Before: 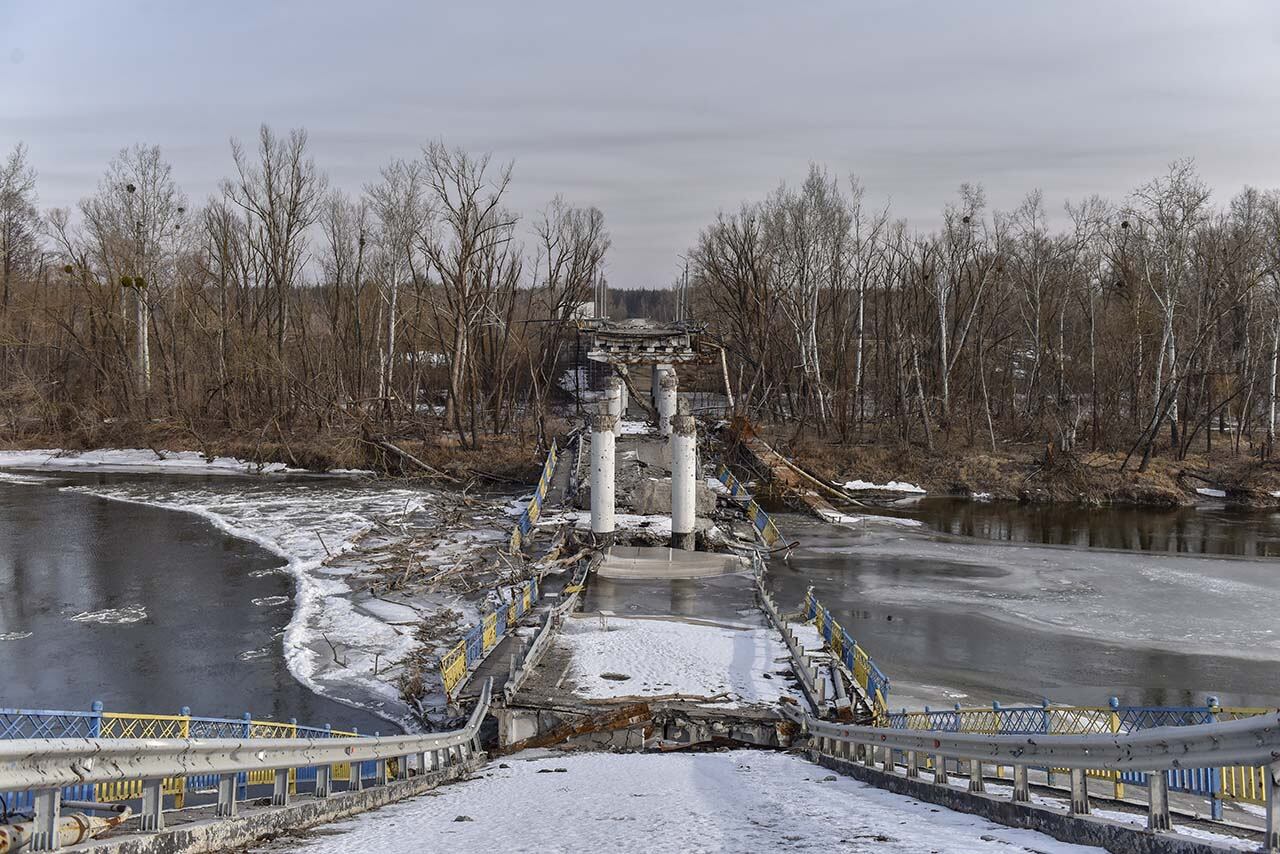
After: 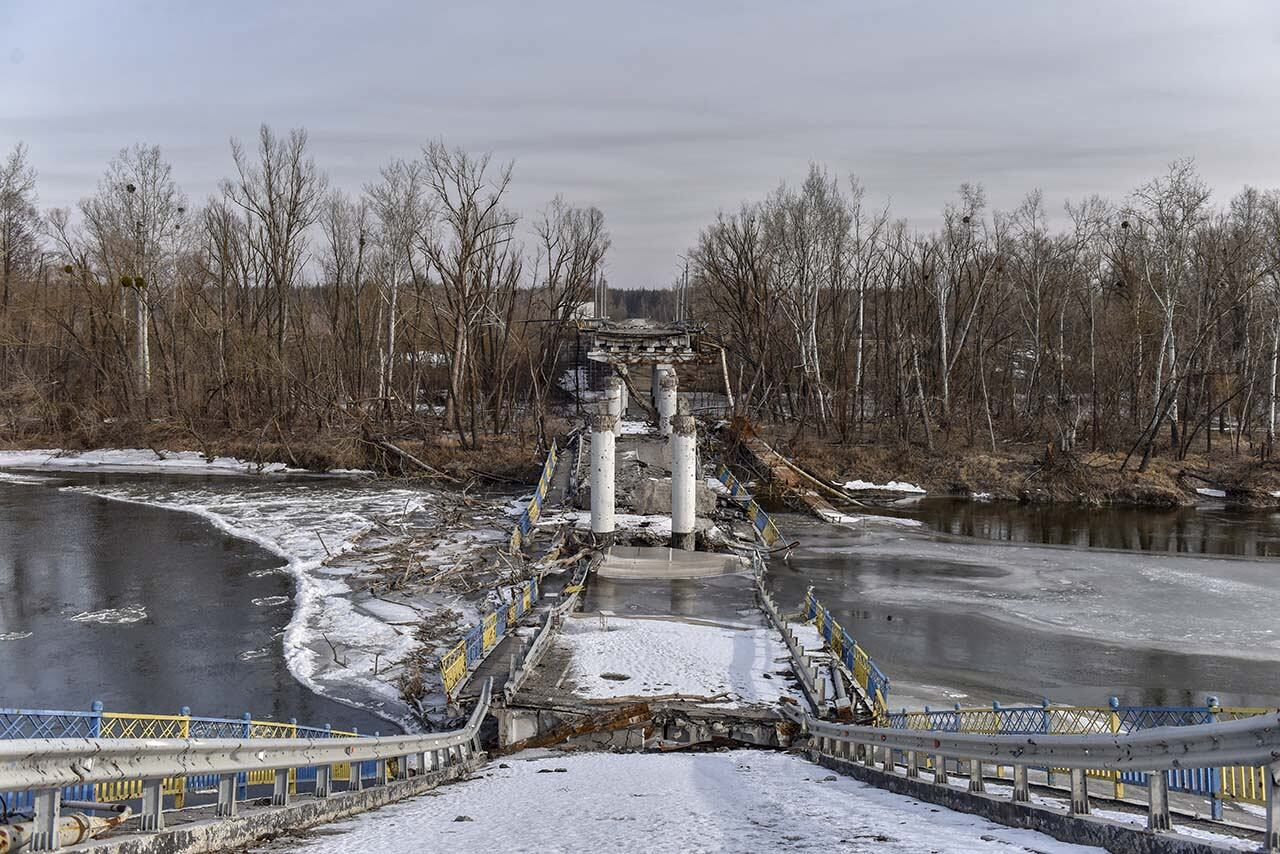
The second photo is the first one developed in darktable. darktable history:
local contrast: highlights 106%, shadows 102%, detail 119%, midtone range 0.2
